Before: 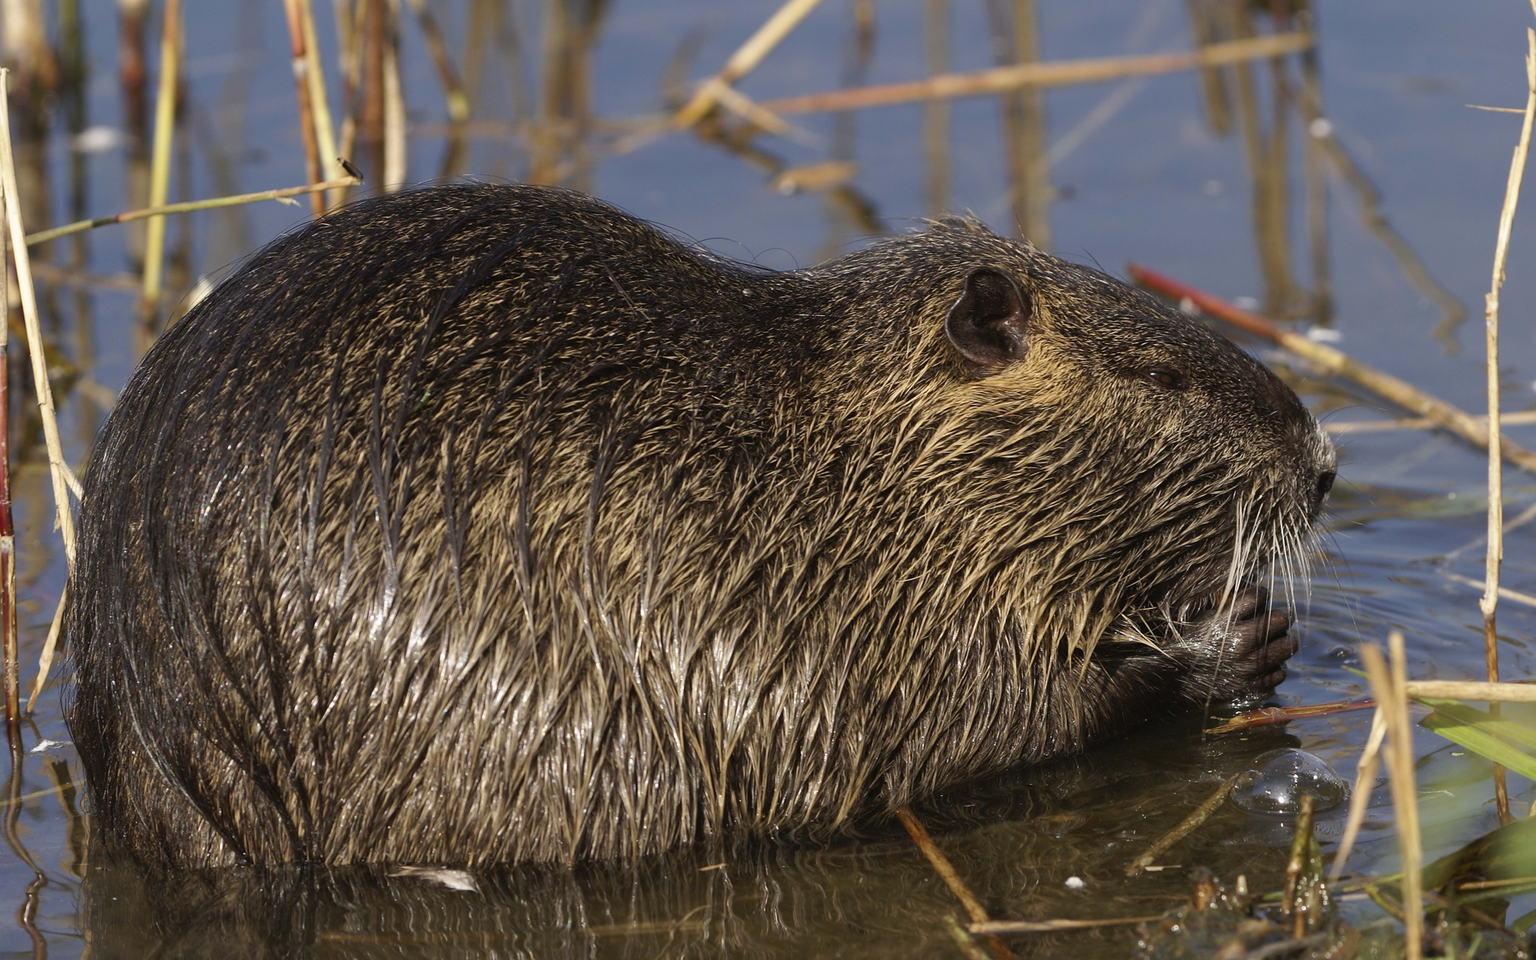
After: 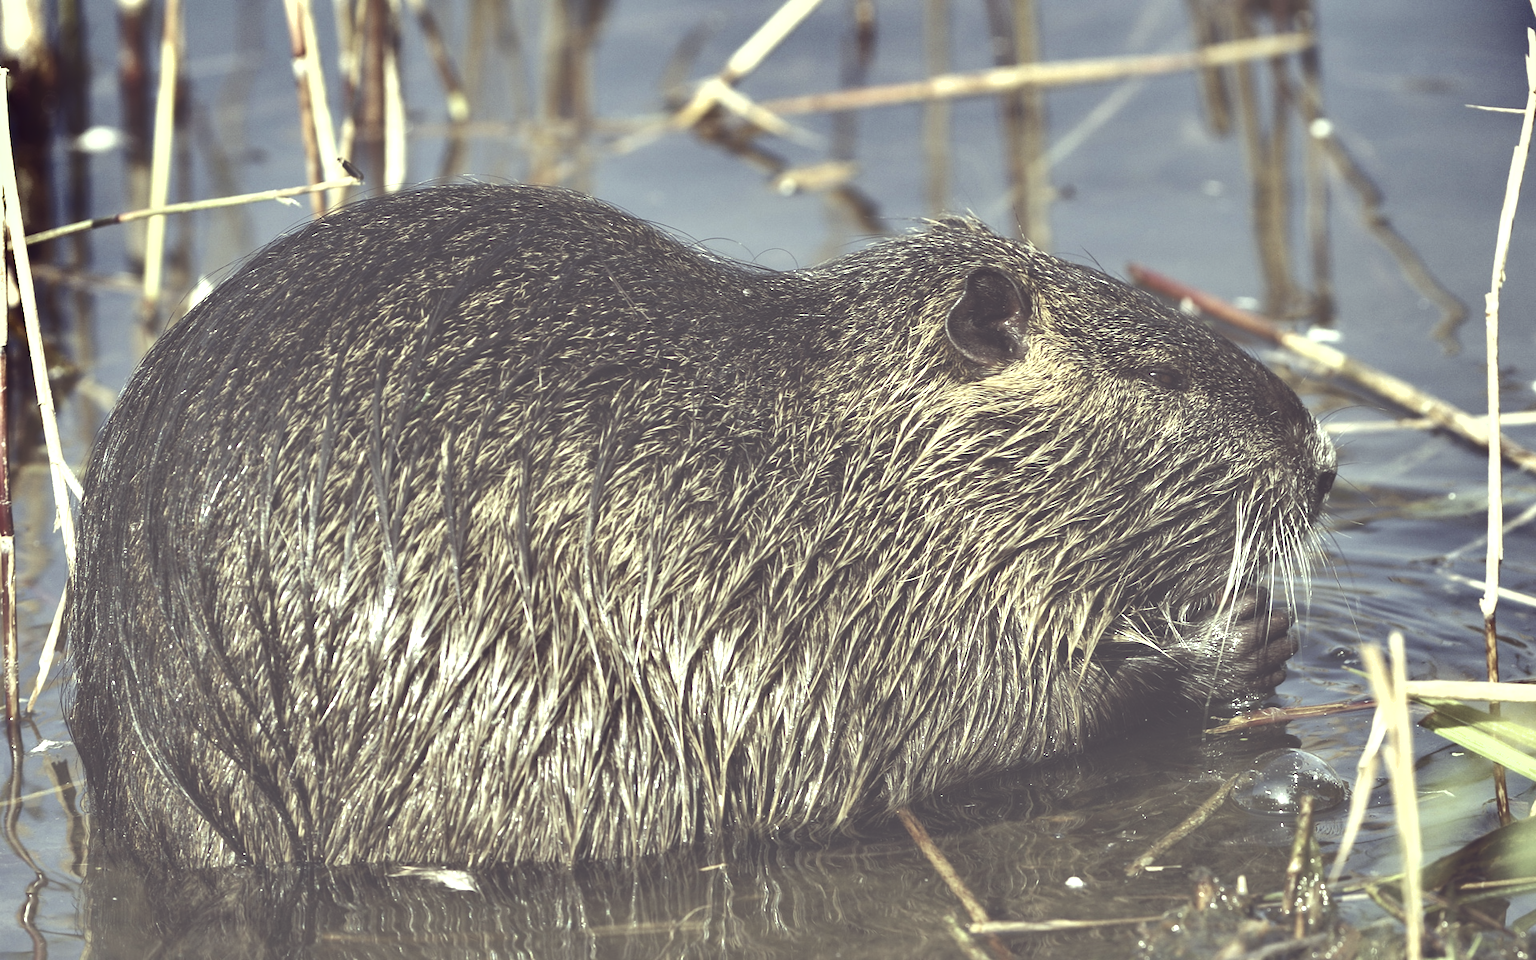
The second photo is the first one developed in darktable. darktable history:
color correction: highlights a* -20.84, highlights b* 20.68, shadows a* 19.8, shadows b* -19.69, saturation 0.464
exposure: black level correction -0.024, exposure 1.395 EV, compensate highlight preservation false
shadows and highlights: radius 108.03, shadows 41.41, highlights -72.91, low approximation 0.01, soften with gaussian
